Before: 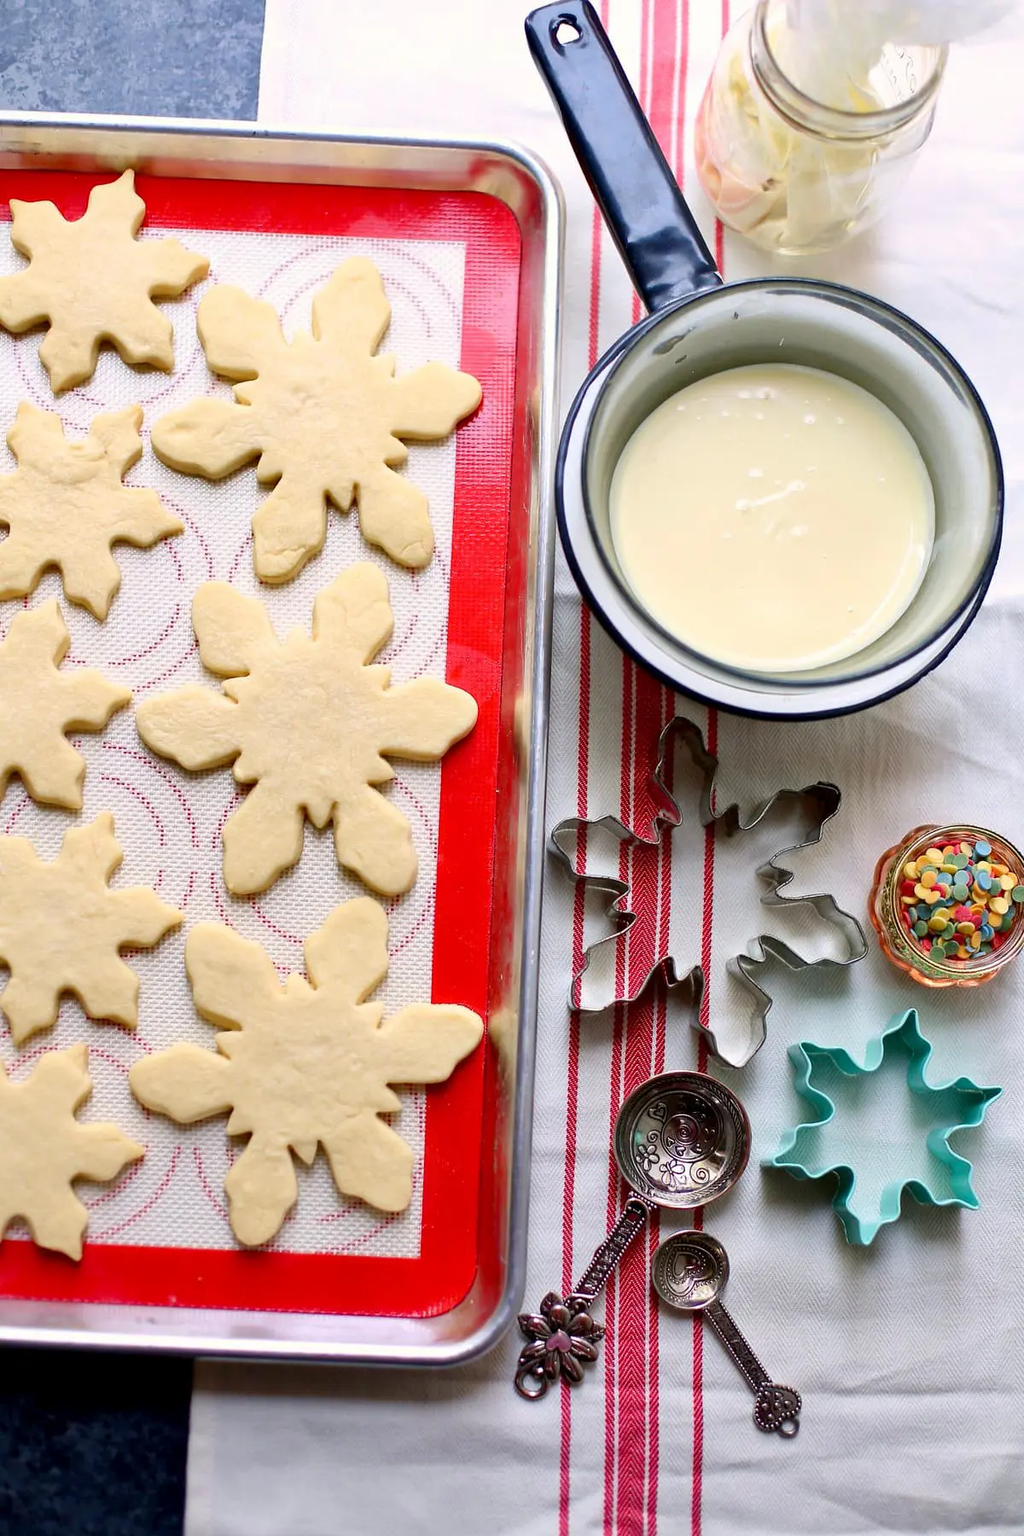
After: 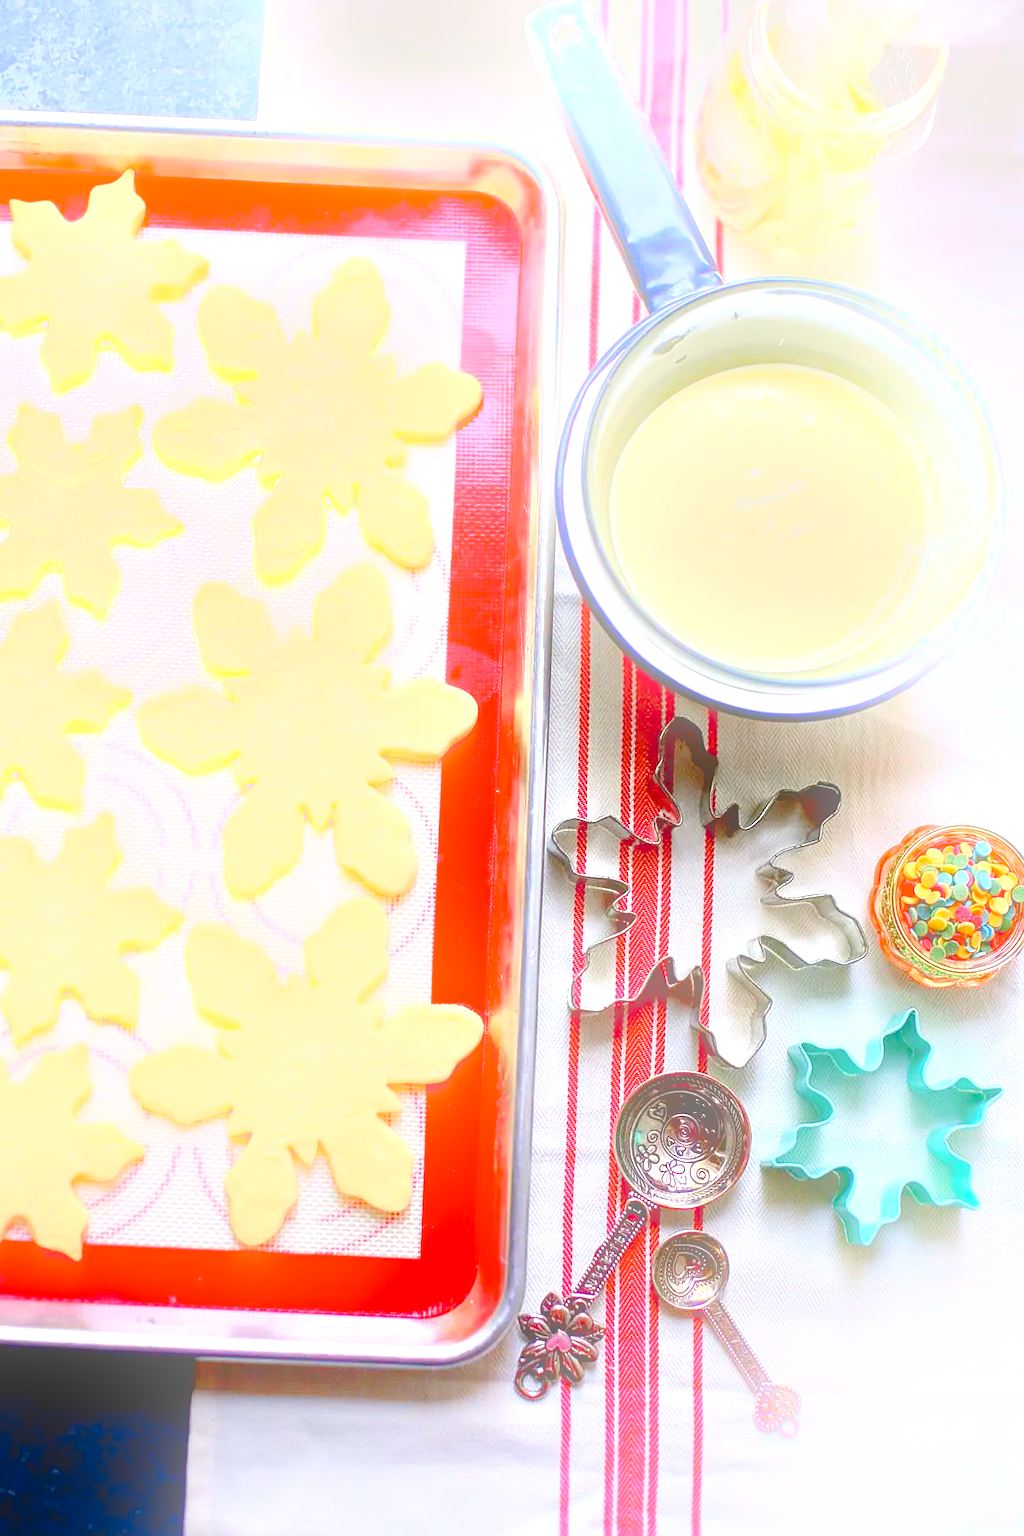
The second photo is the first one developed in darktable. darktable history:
local contrast: on, module defaults
sharpen: on, module defaults
bloom: on, module defaults
exposure: black level correction 0.012, exposure 0.7 EV, compensate exposure bias true, compensate highlight preservation false
contrast brightness saturation: contrast 0.04, saturation 0.16
